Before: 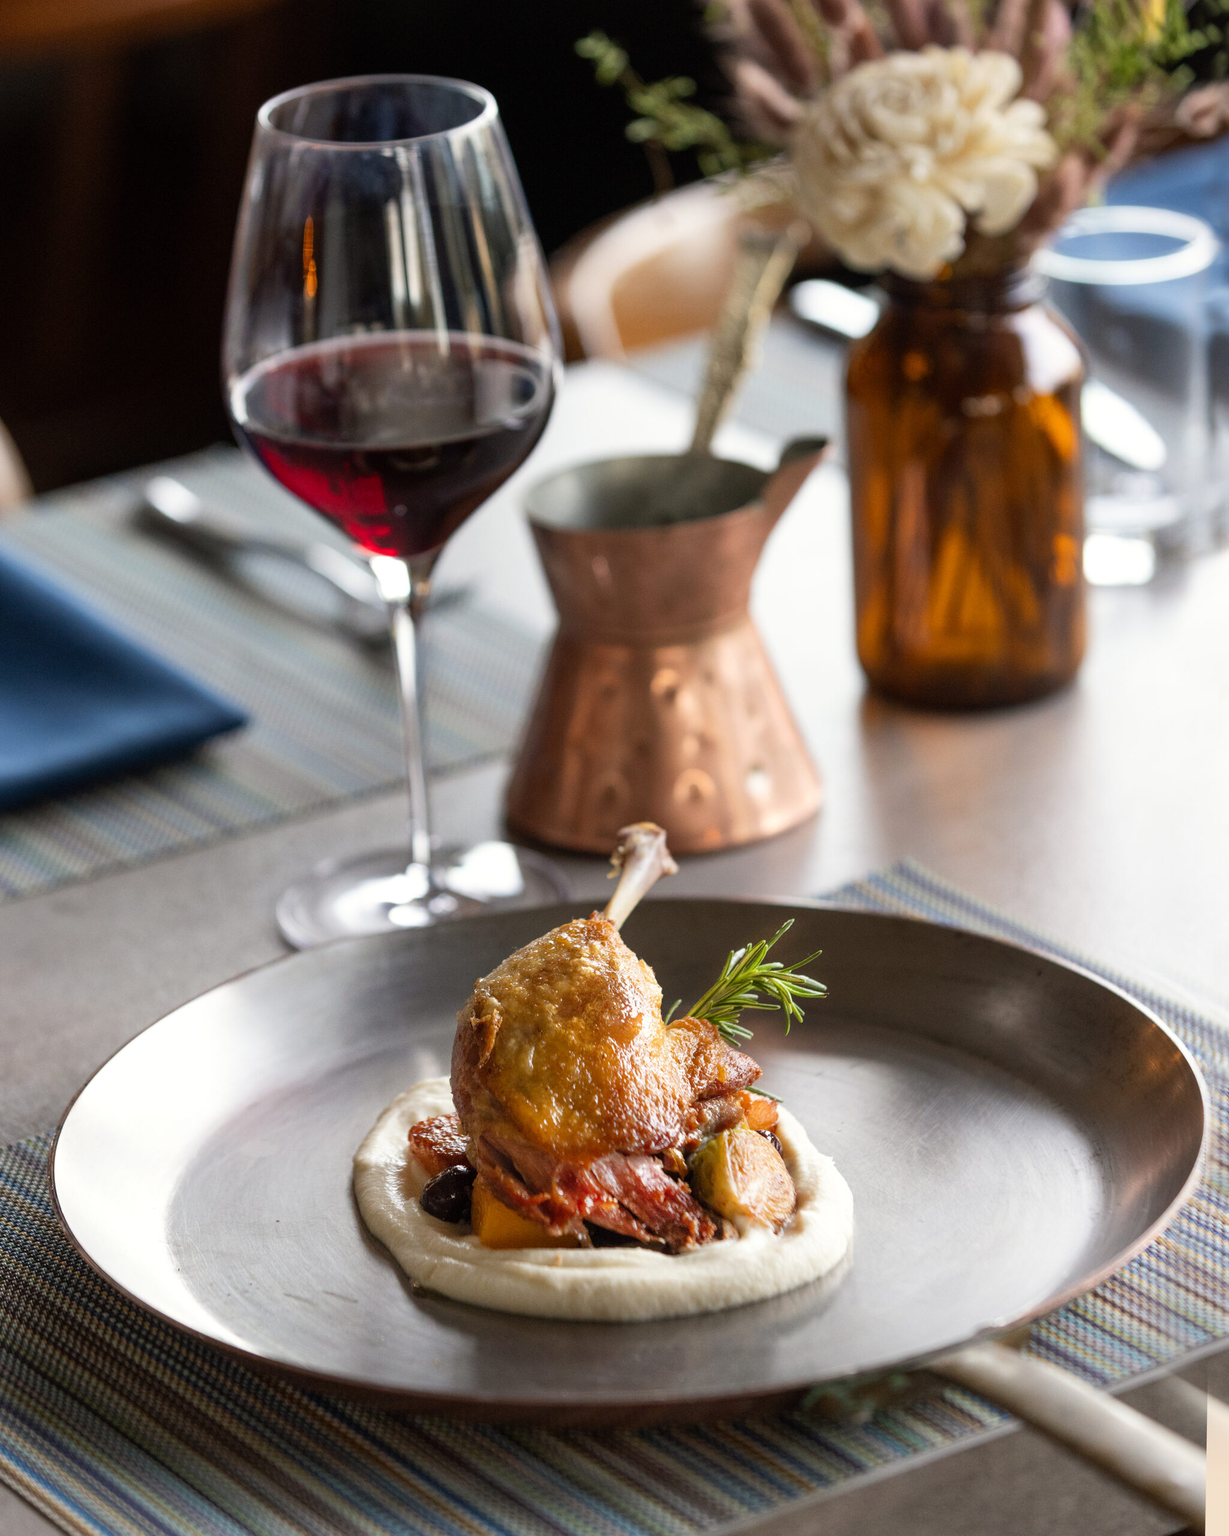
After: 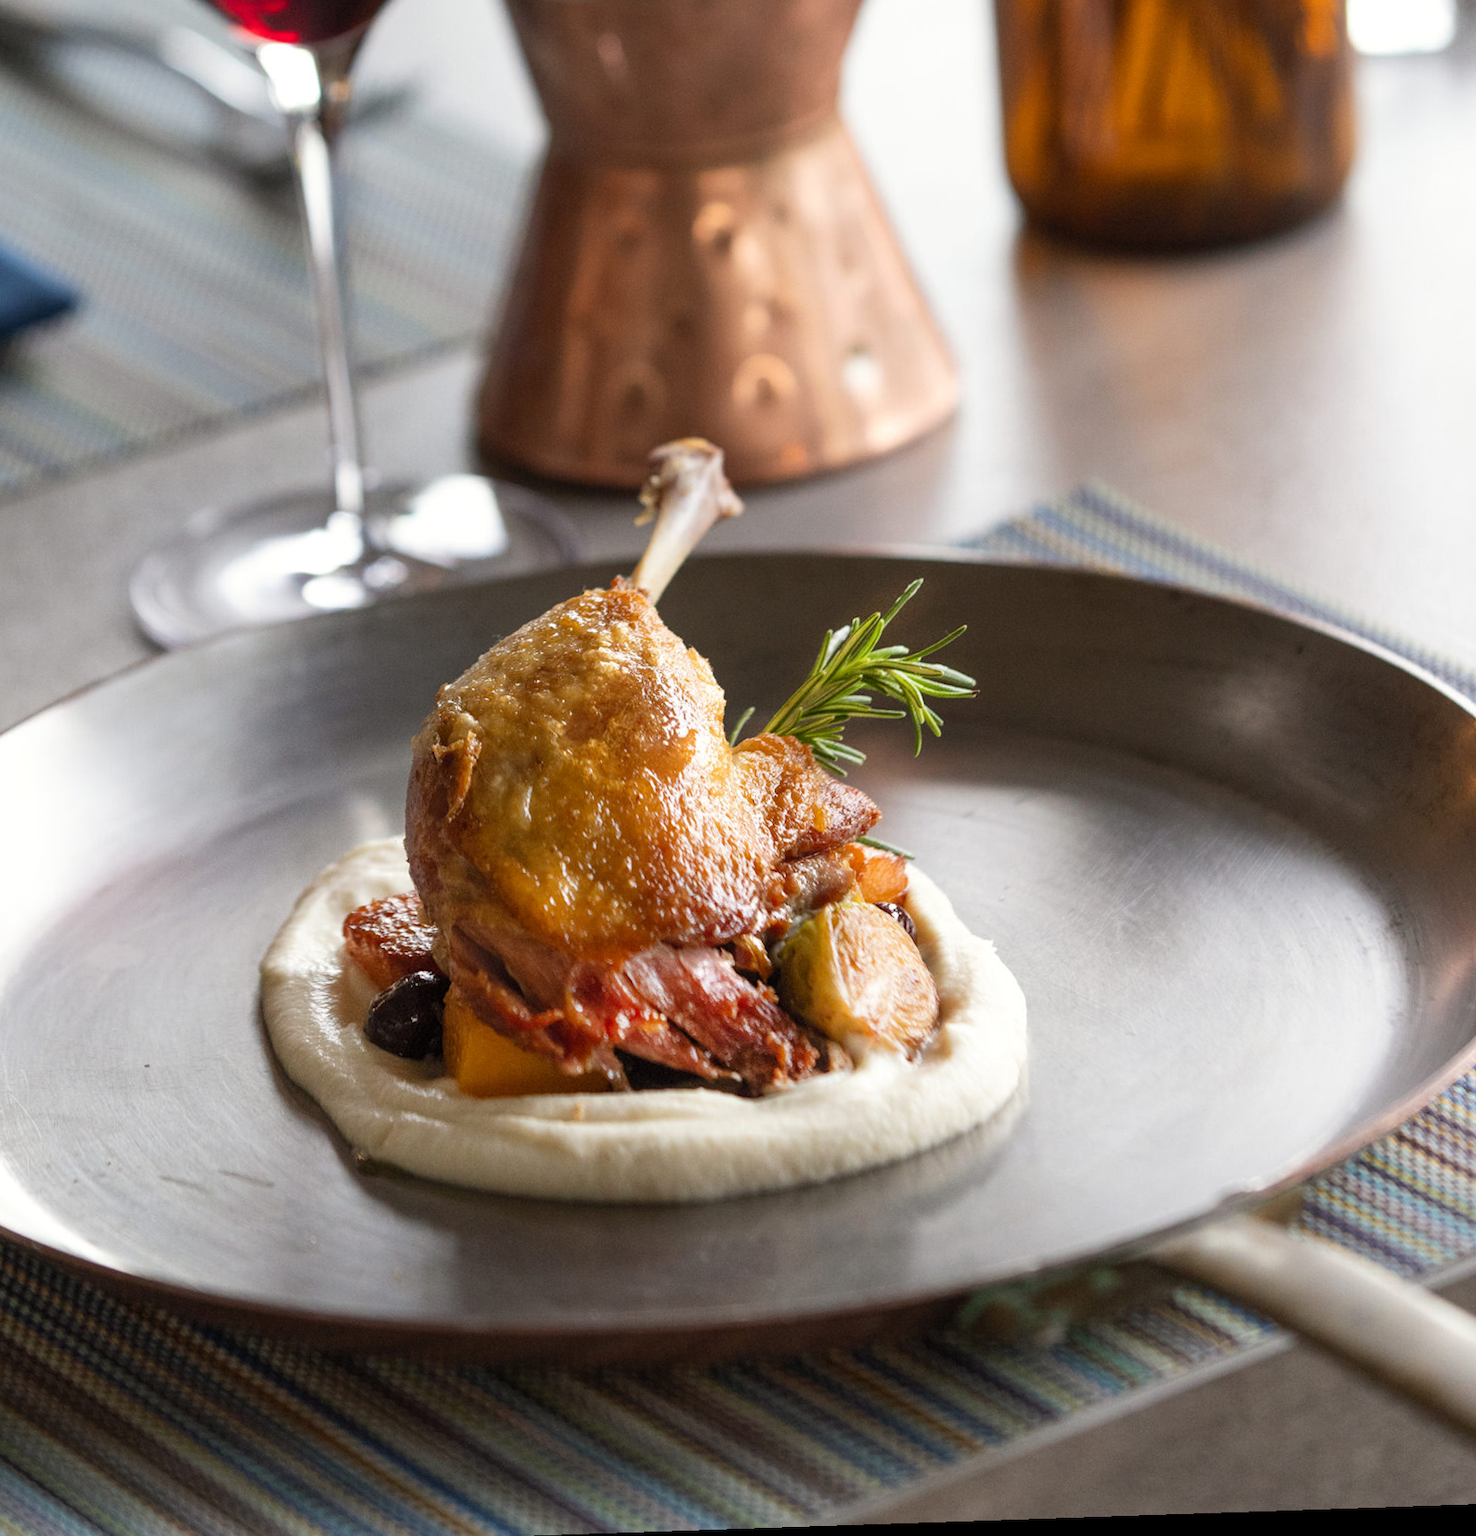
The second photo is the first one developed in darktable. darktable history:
crop and rotate: left 17.299%, top 35.115%, right 7.015%, bottom 1.024%
fill light: on, module defaults
rotate and perspective: rotation -1.77°, lens shift (horizontal) 0.004, automatic cropping off
